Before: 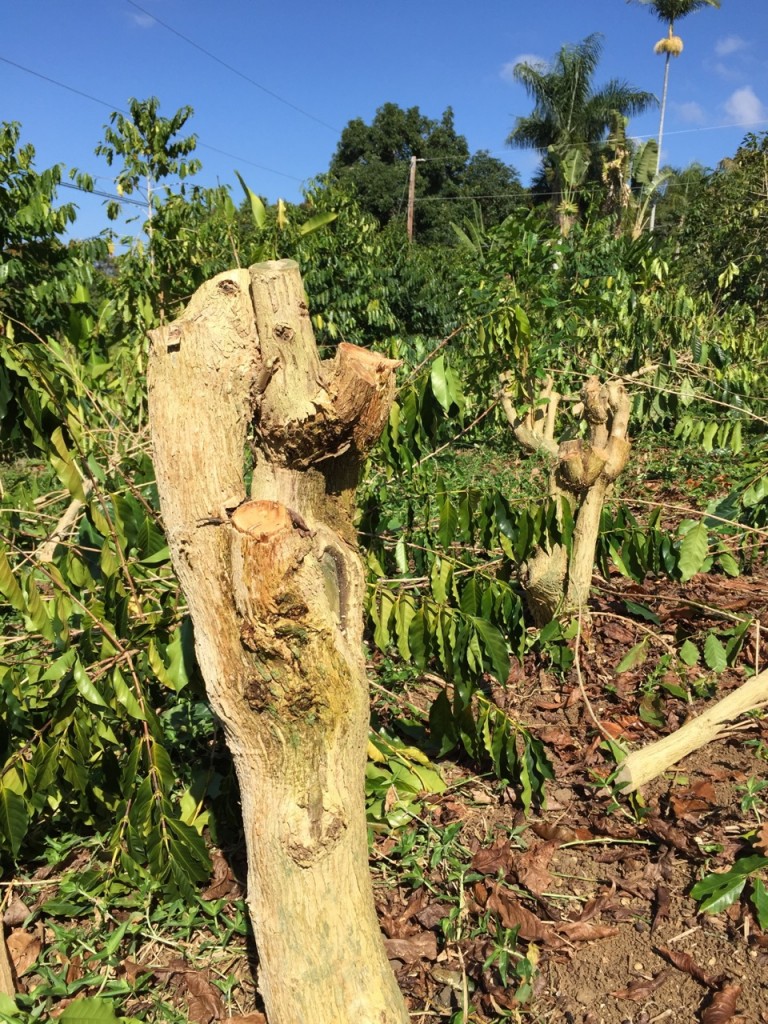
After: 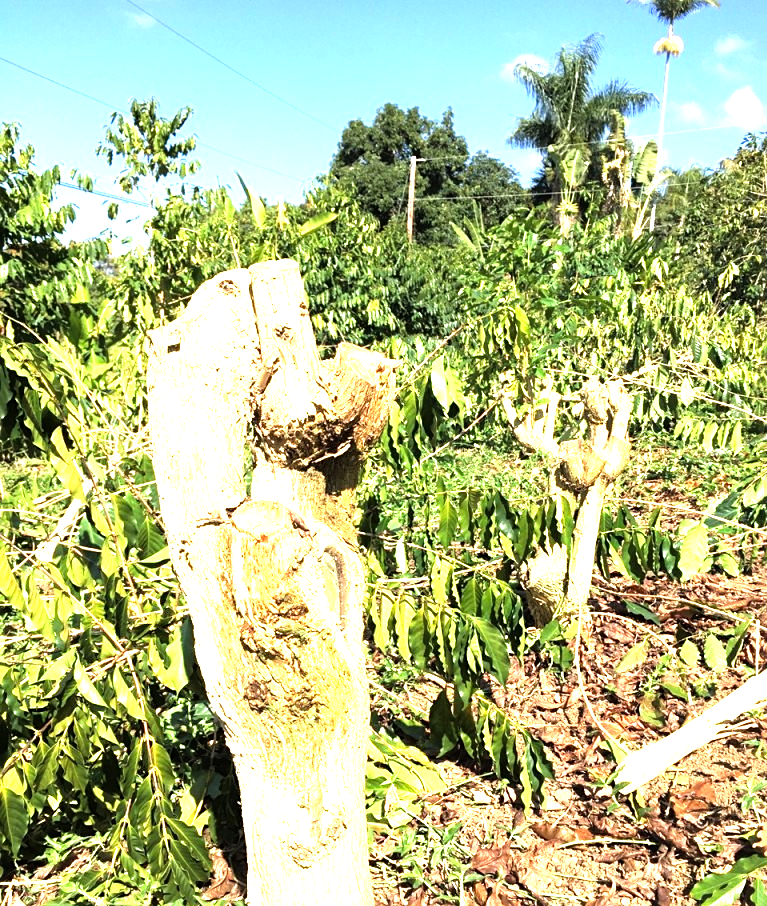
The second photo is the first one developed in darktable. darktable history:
sharpen: amount 0.206
crop and rotate: top 0%, bottom 11.478%
exposure: exposure 0.945 EV, compensate exposure bias true, compensate highlight preservation false
tone equalizer: -8 EV -1.07 EV, -7 EV -1.04 EV, -6 EV -0.901 EV, -5 EV -0.552 EV, -3 EV 0.581 EV, -2 EV 0.856 EV, -1 EV 1.01 EV, +0 EV 1.07 EV
